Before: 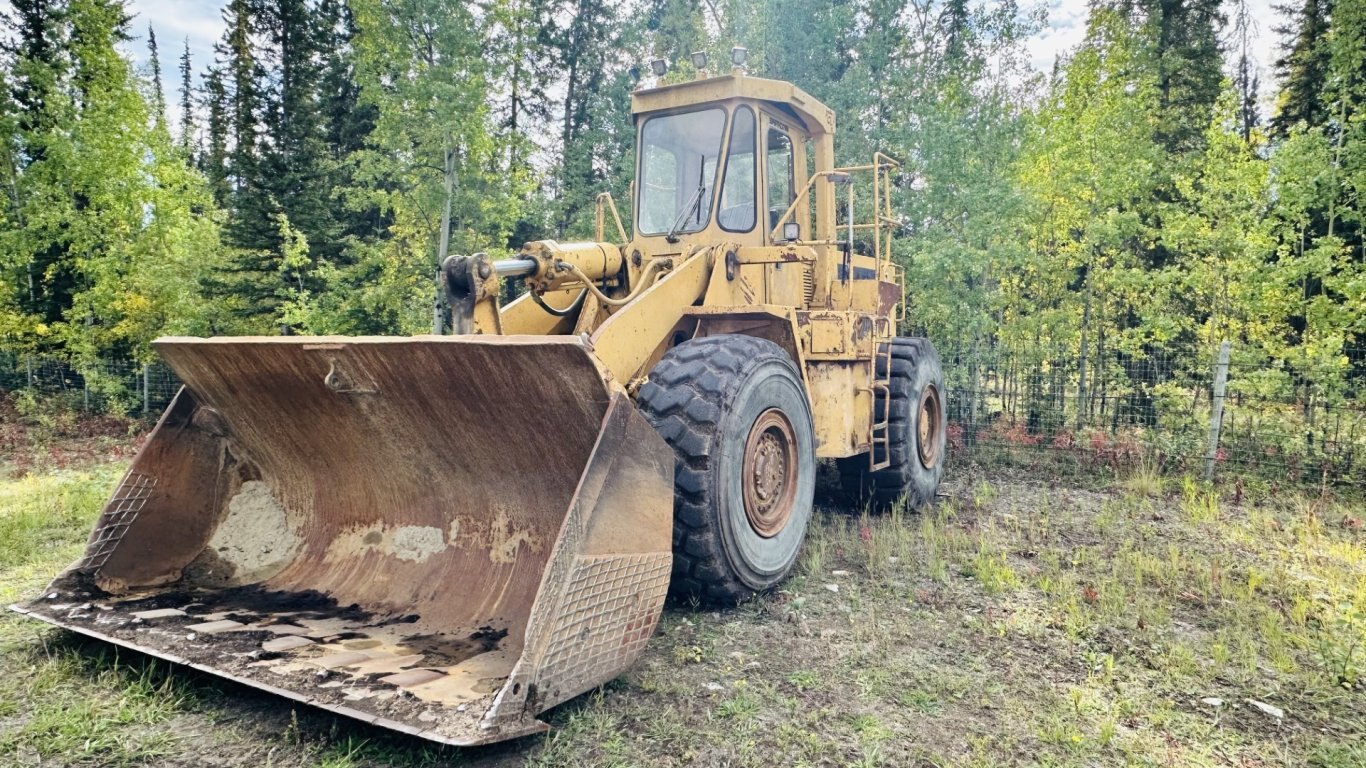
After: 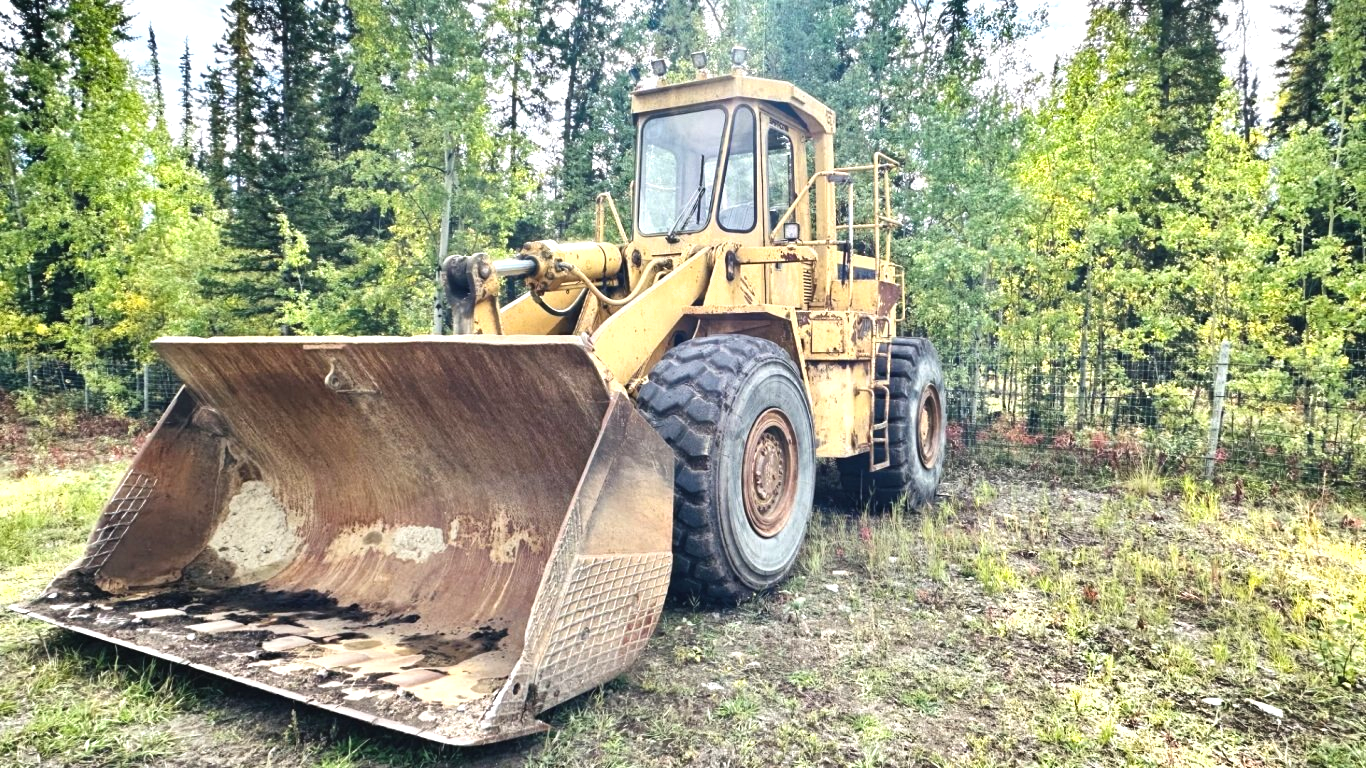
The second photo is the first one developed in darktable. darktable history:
shadows and highlights: soften with gaussian
exposure: black level correction -0.002, exposure 0.713 EV, compensate highlight preservation false
